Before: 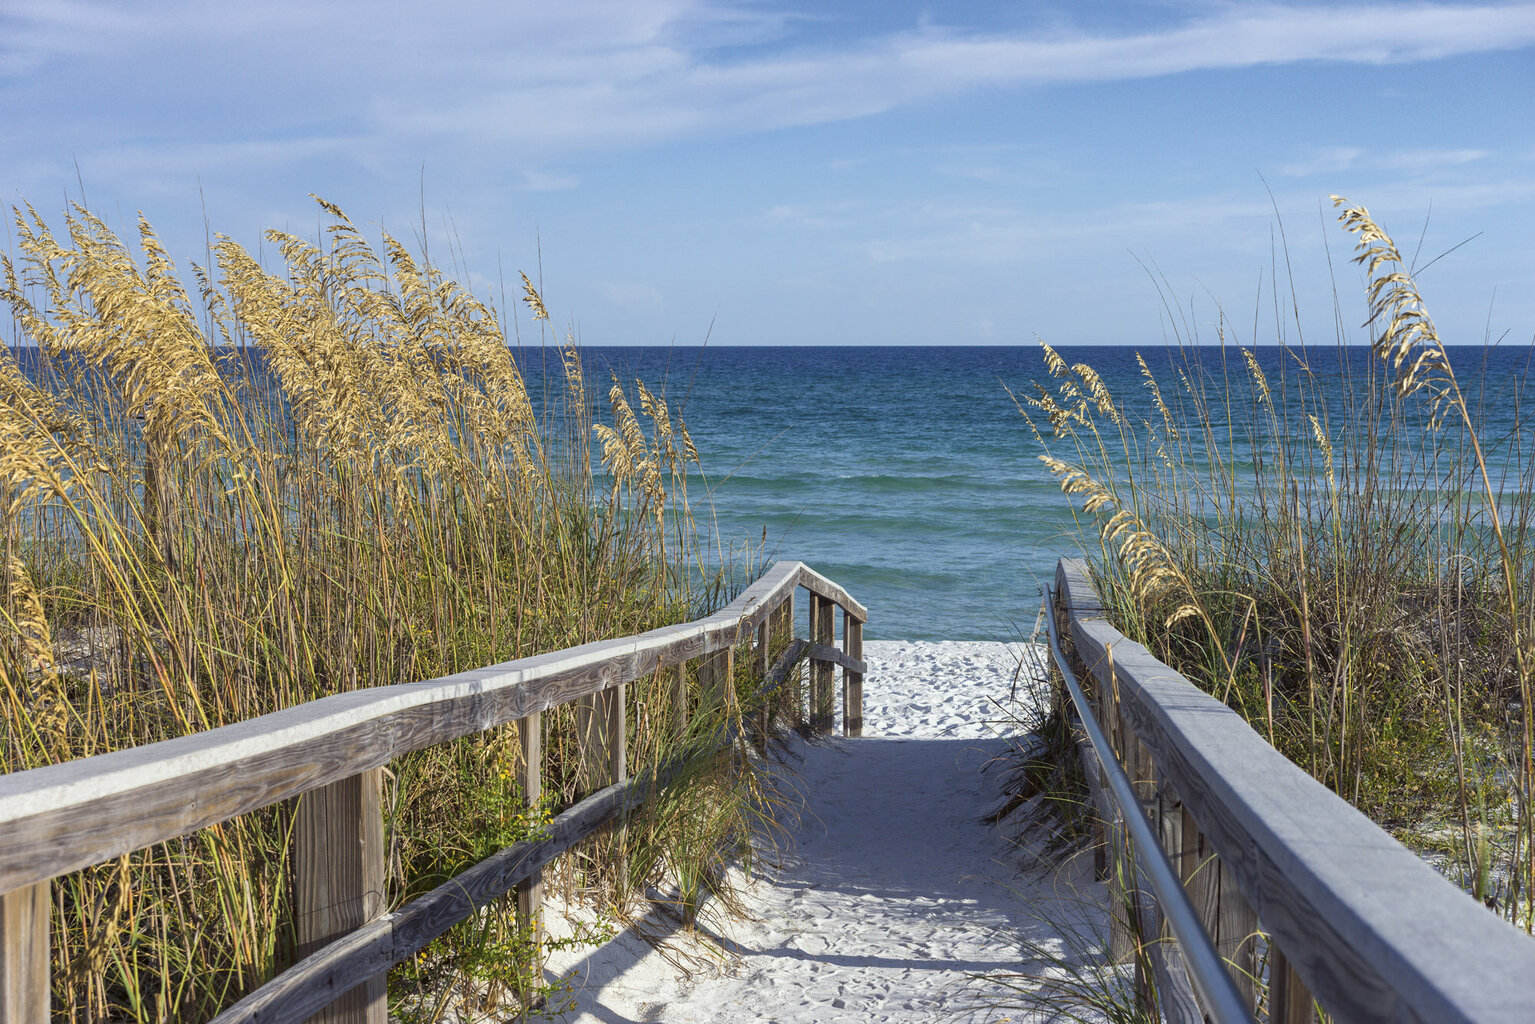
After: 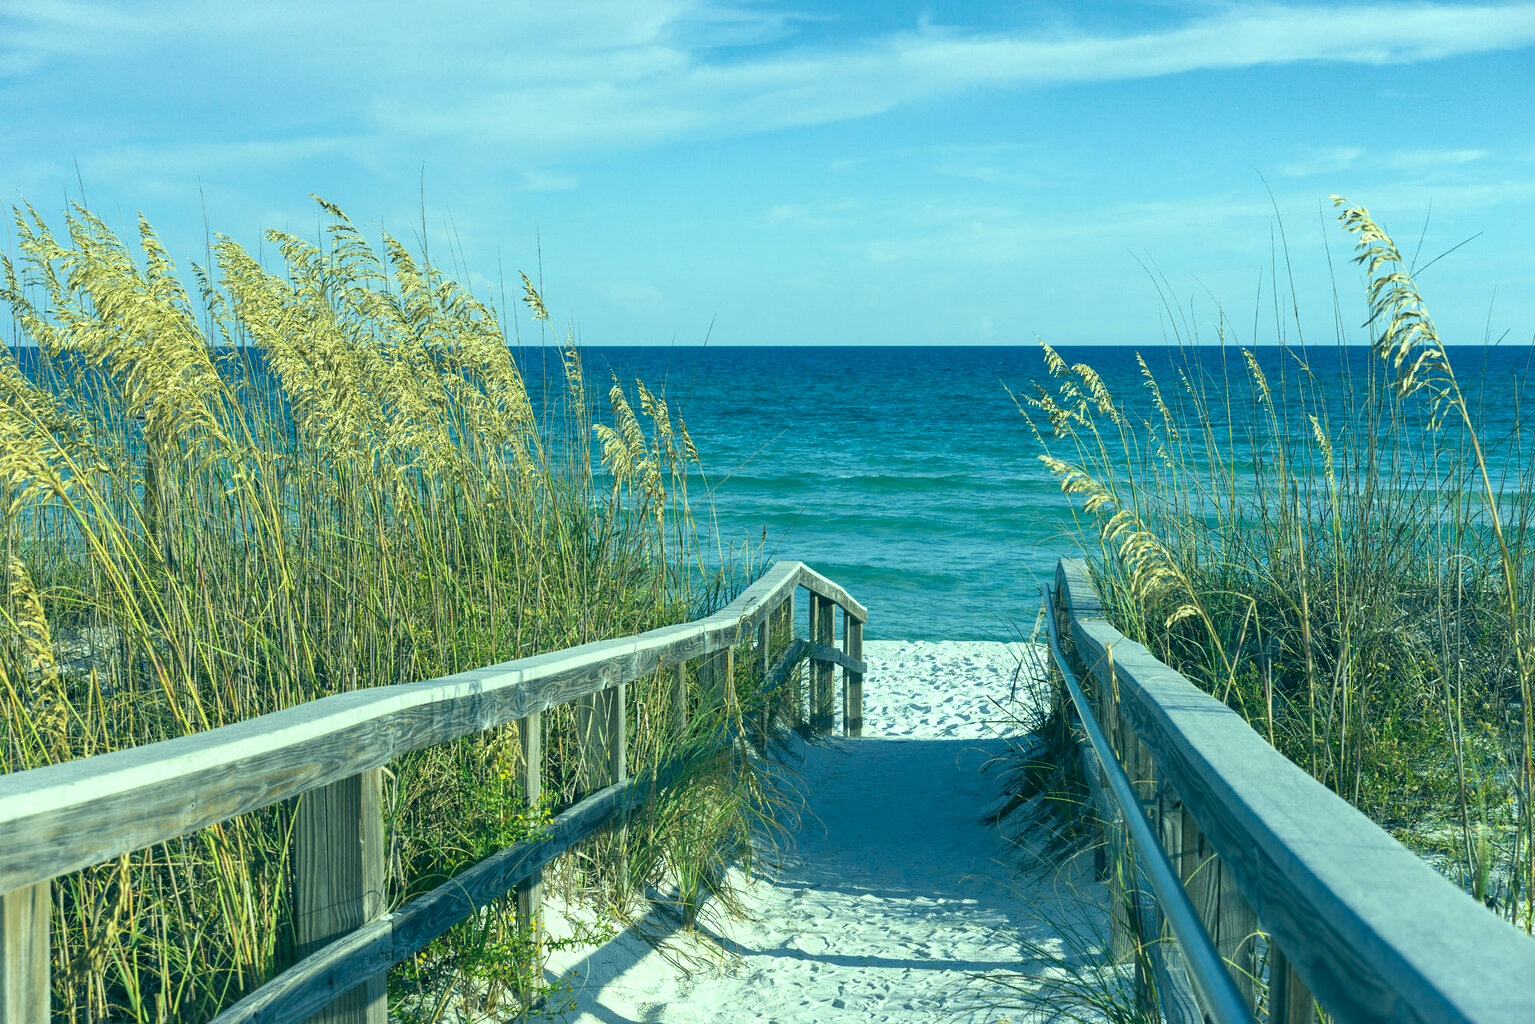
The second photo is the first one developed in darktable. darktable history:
color correction: highlights a* -20.08, highlights b* 9.8, shadows a* -20.4, shadows b* -10.76
exposure: exposure 0.375 EV, compensate highlight preservation false
